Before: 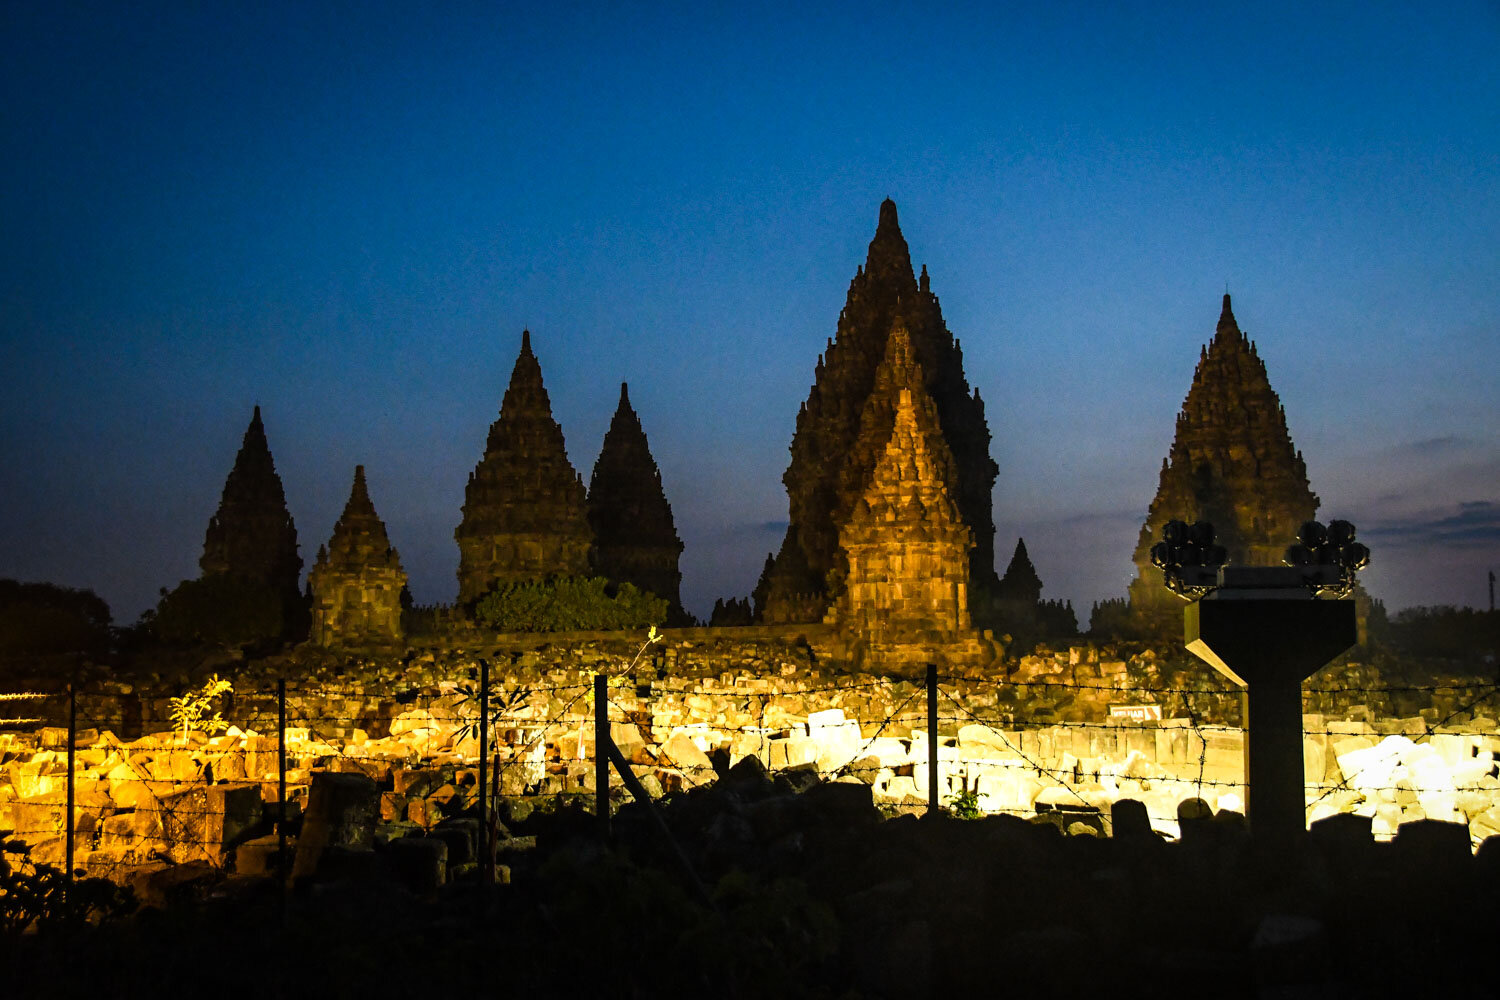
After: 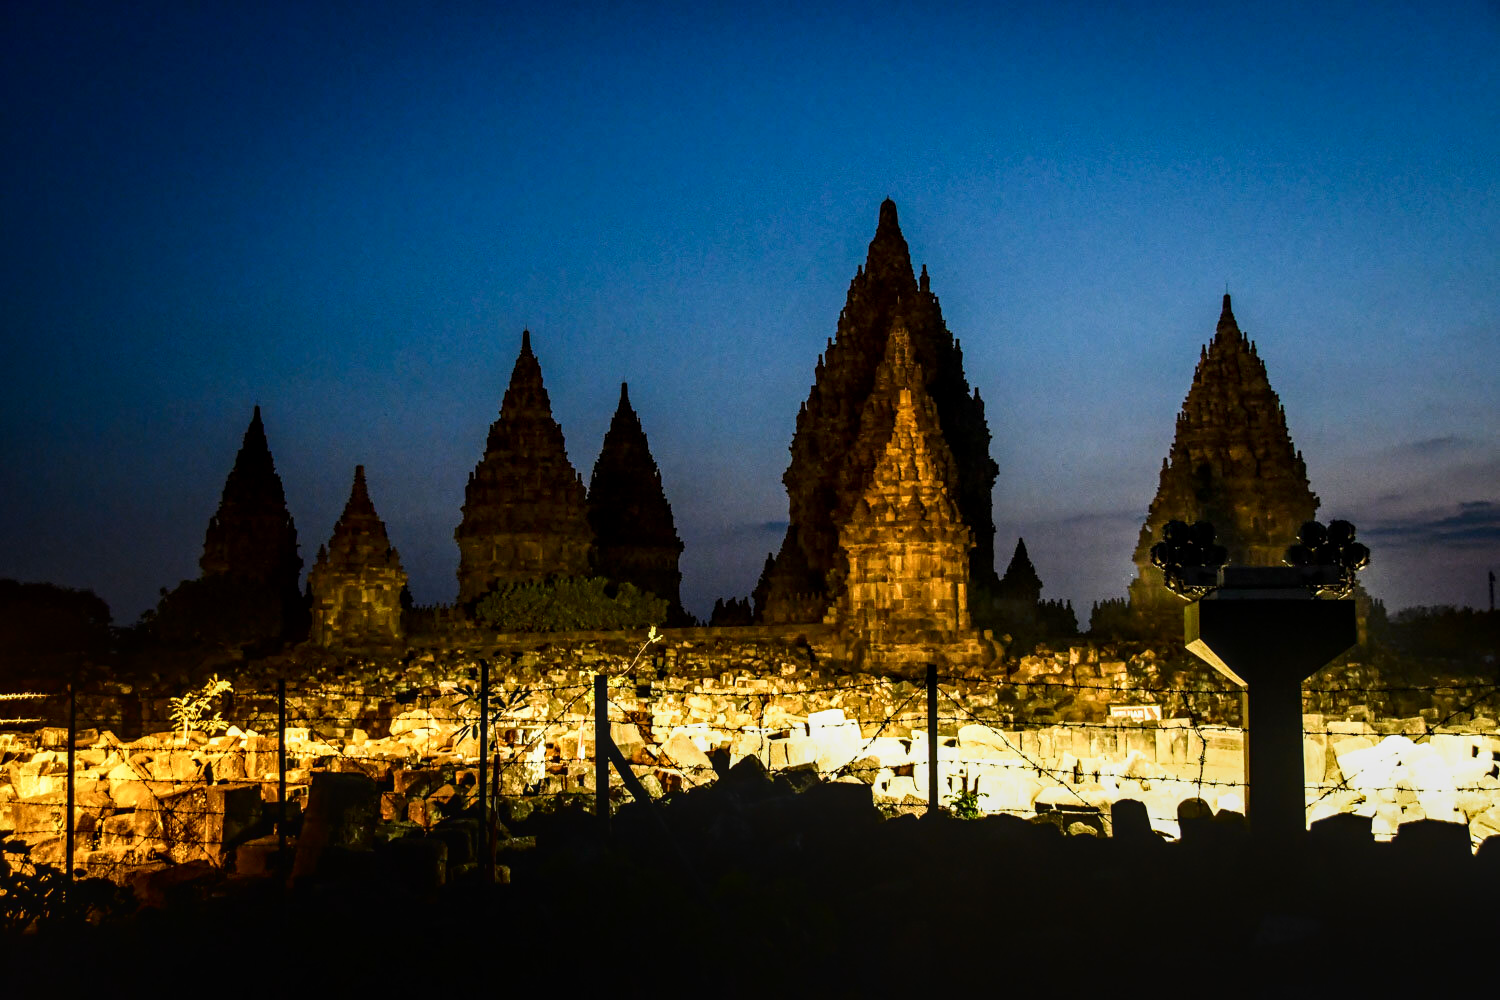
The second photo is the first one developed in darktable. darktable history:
shadows and highlights: shadows -62.32, white point adjustment -5.22, highlights 61.59
local contrast: on, module defaults
